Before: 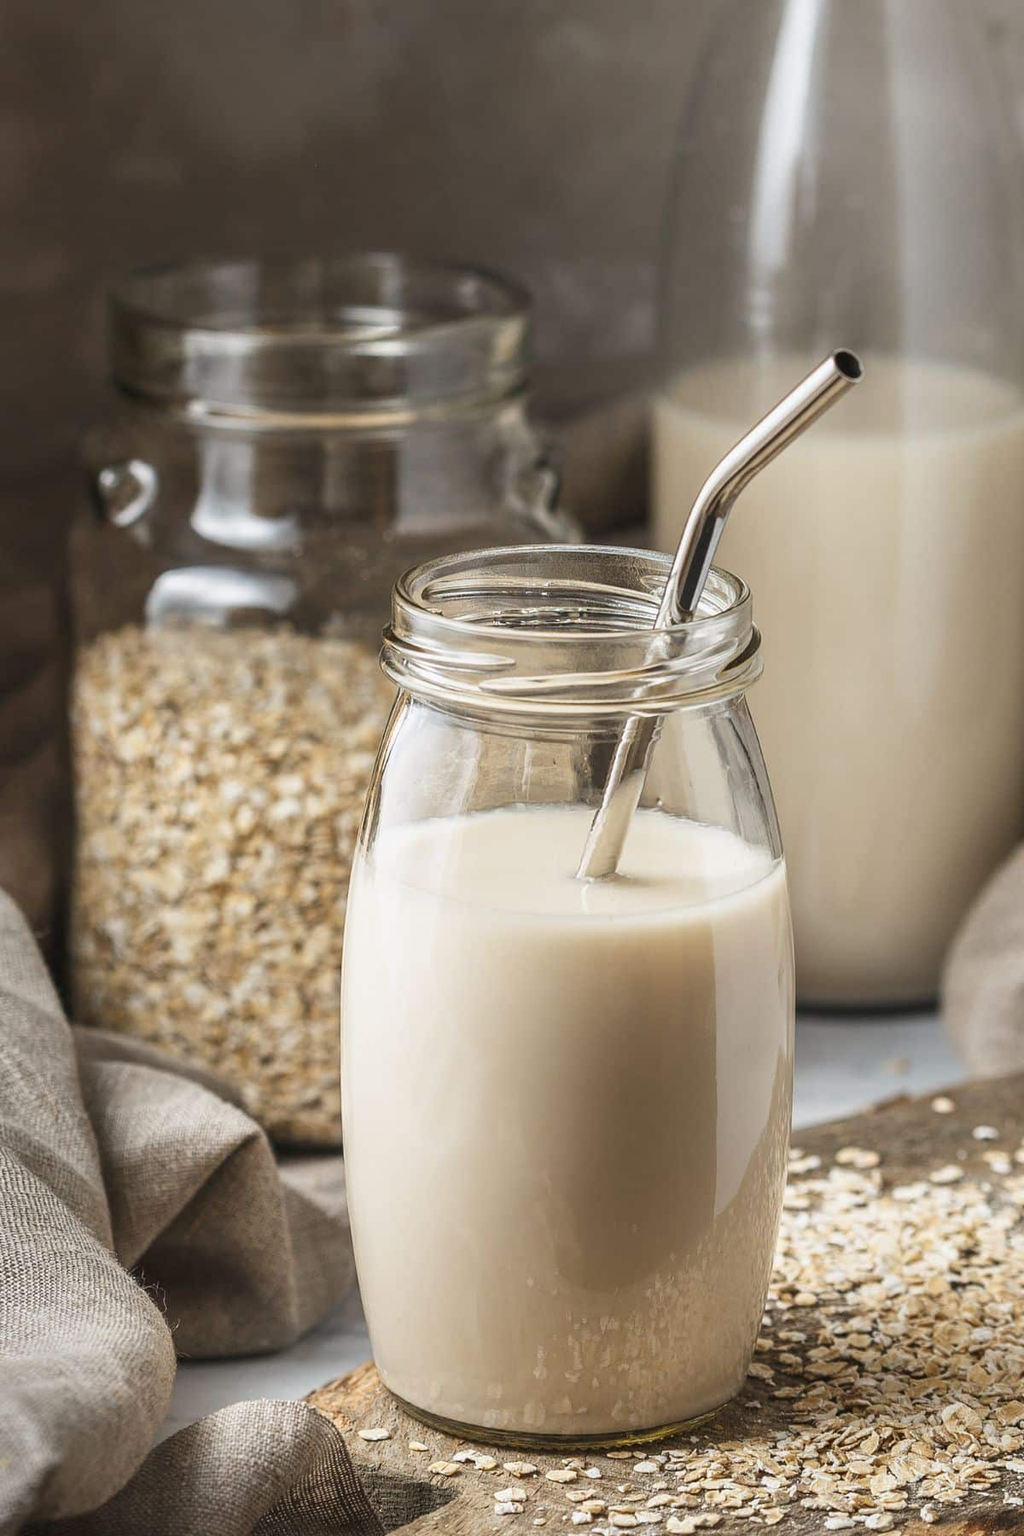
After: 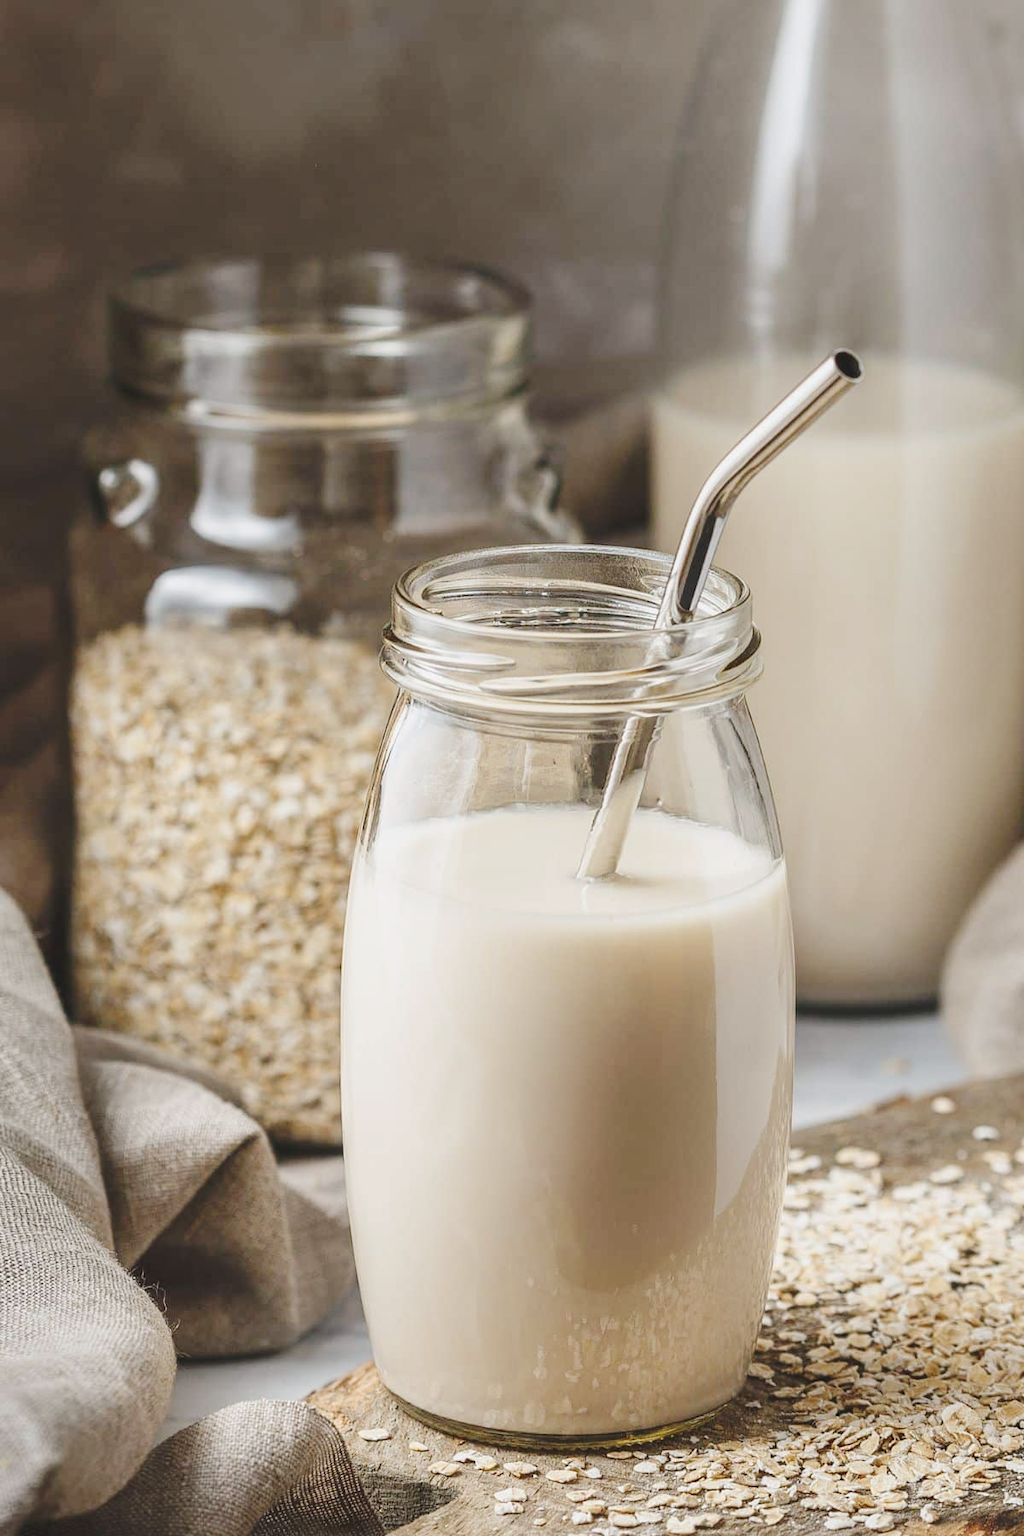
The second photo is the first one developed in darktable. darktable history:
exposure: black level correction -0.015, exposure -0.129 EV, compensate highlight preservation false
tone curve: curves: ch0 [(0, 0) (0.003, 0.009) (0.011, 0.009) (0.025, 0.01) (0.044, 0.02) (0.069, 0.032) (0.1, 0.048) (0.136, 0.092) (0.177, 0.153) (0.224, 0.217) (0.277, 0.306) (0.335, 0.402) (0.399, 0.488) (0.468, 0.574) (0.543, 0.648) (0.623, 0.716) (0.709, 0.783) (0.801, 0.851) (0.898, 0.92) (1, 1)], preserve colors none
